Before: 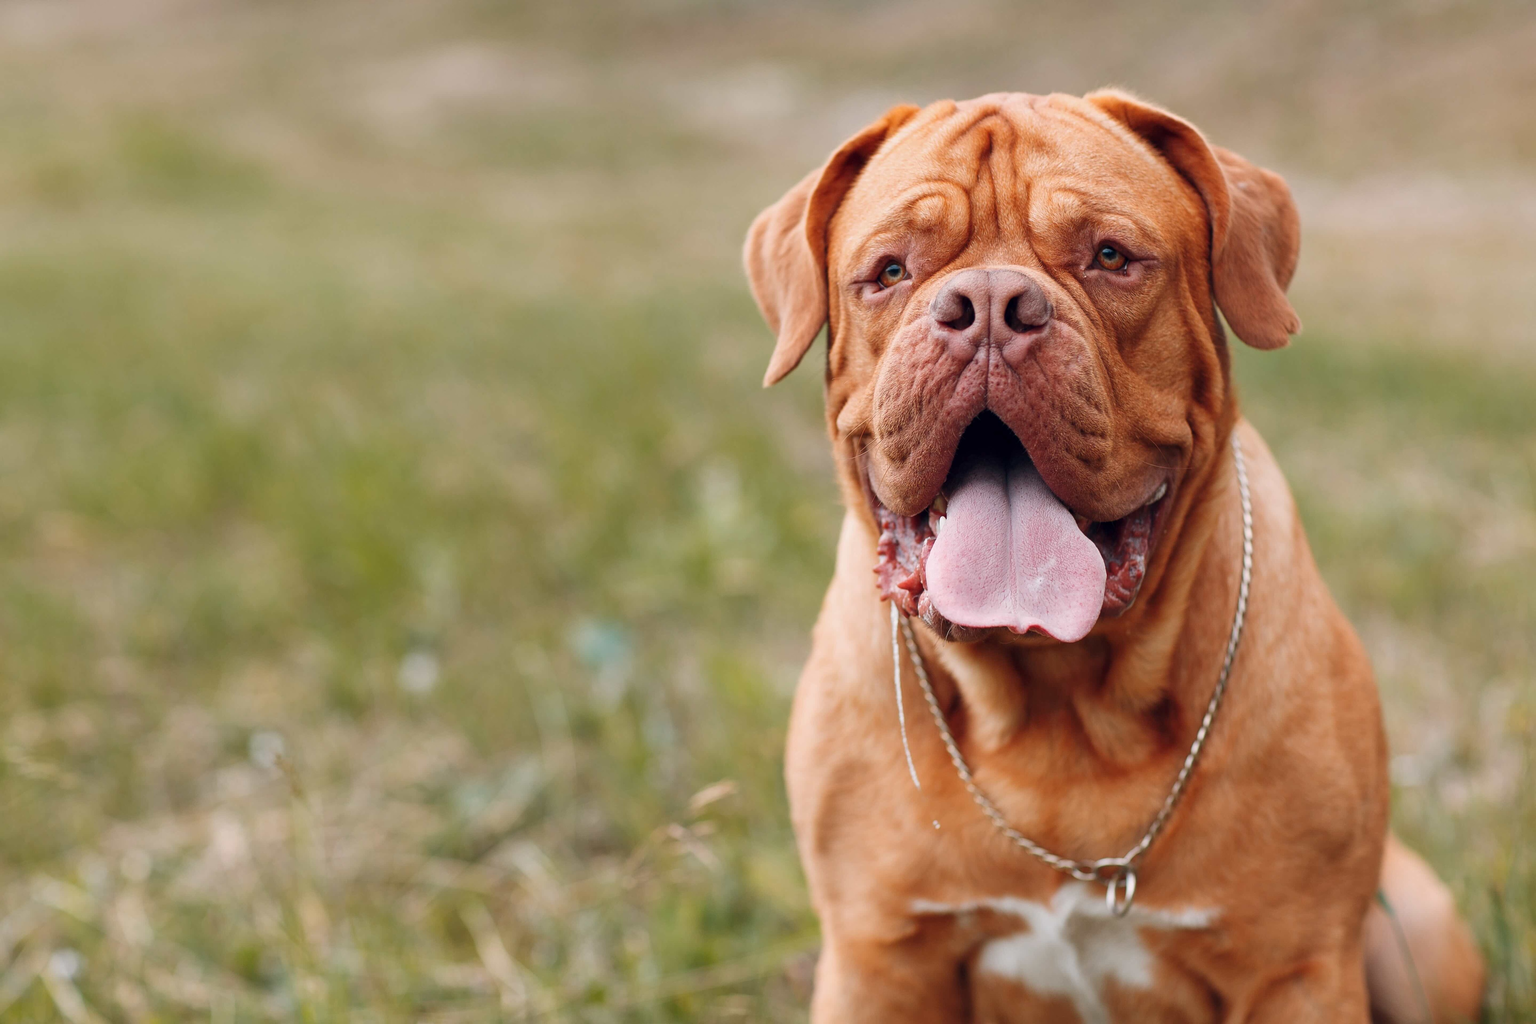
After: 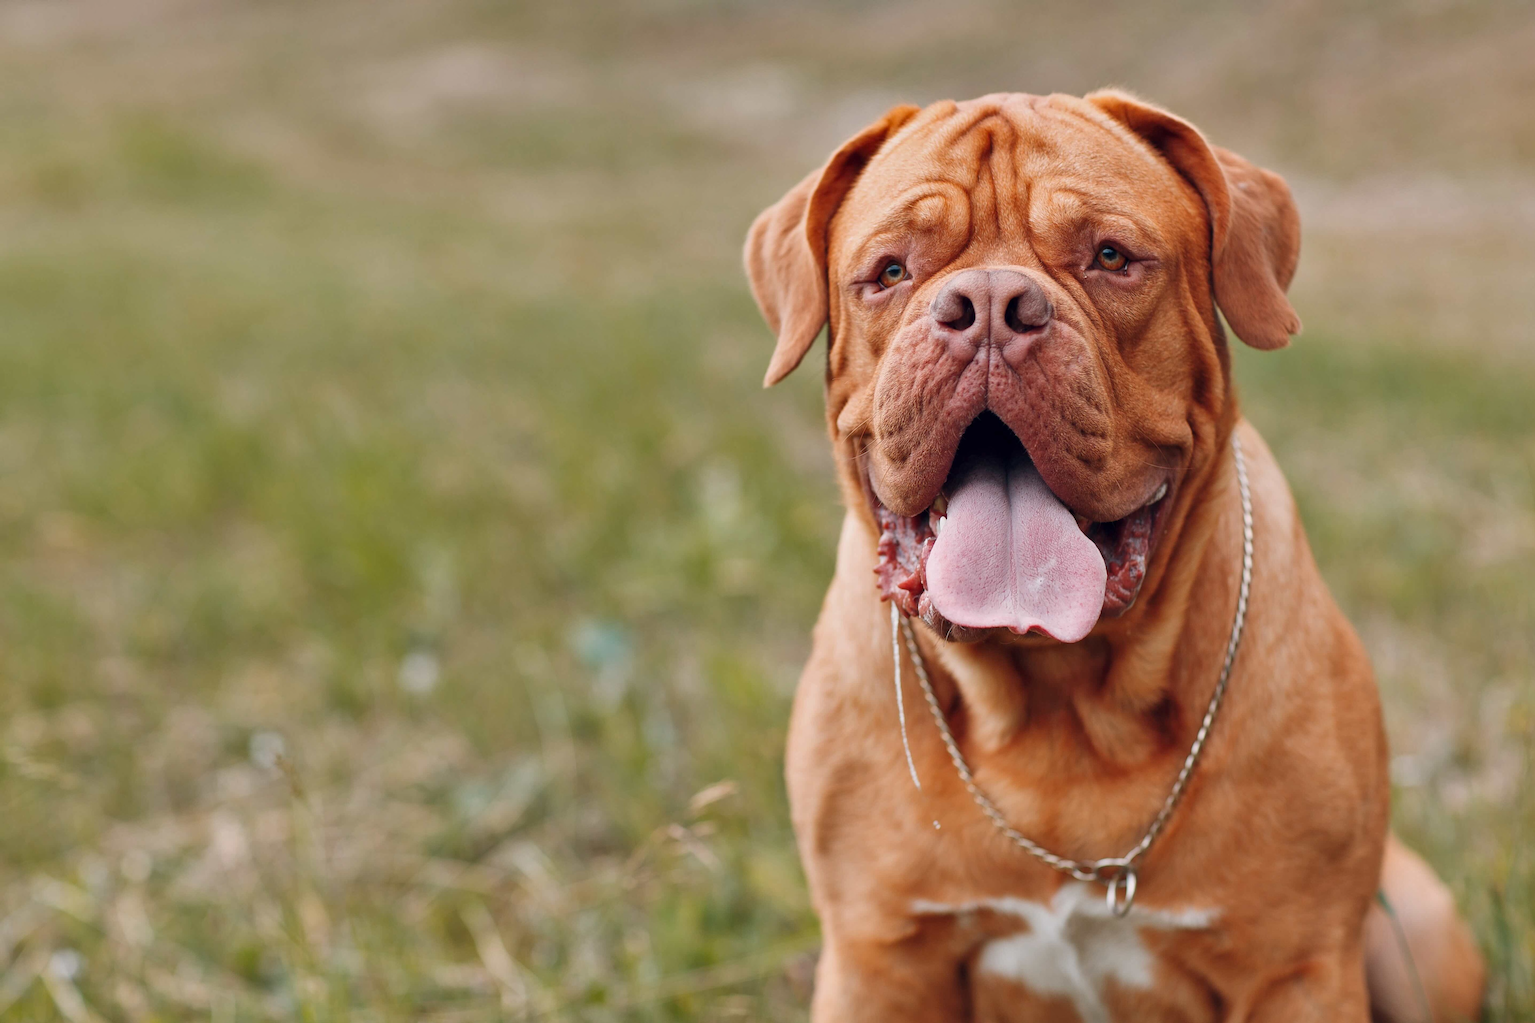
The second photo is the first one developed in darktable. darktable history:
shadows and highlights: shadows 43.88, white point adjustment -1.41, soften with gaussian
